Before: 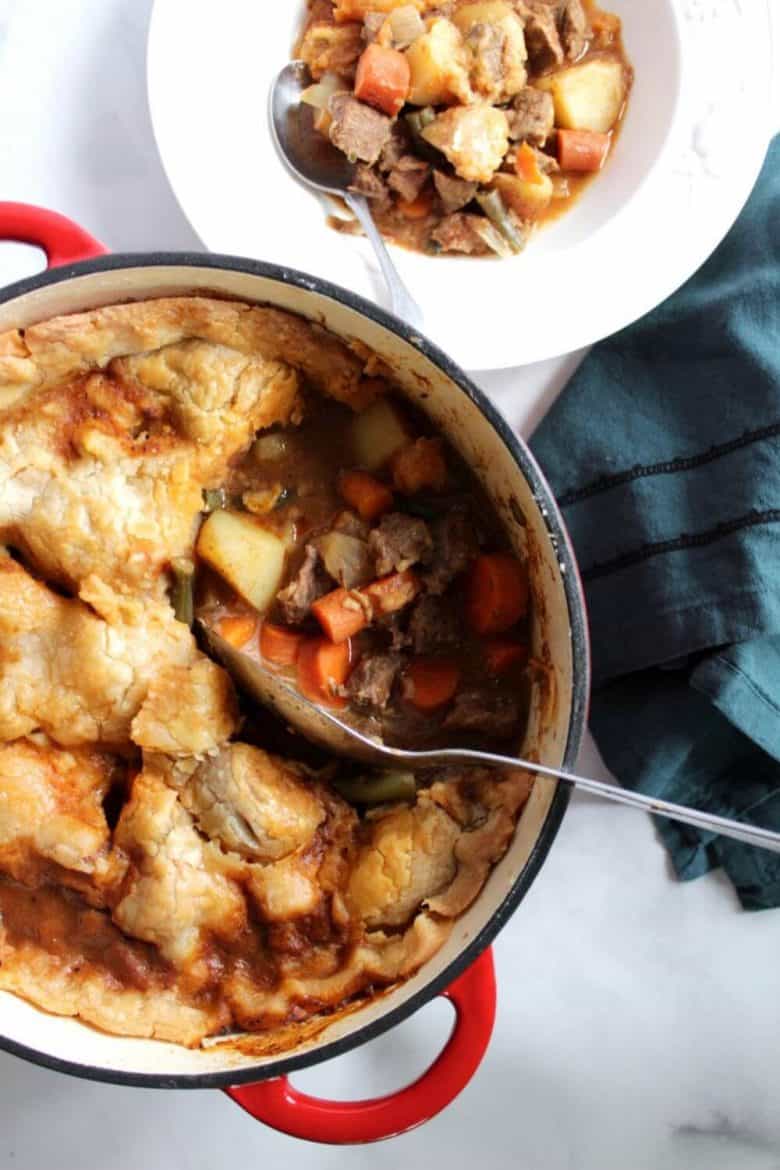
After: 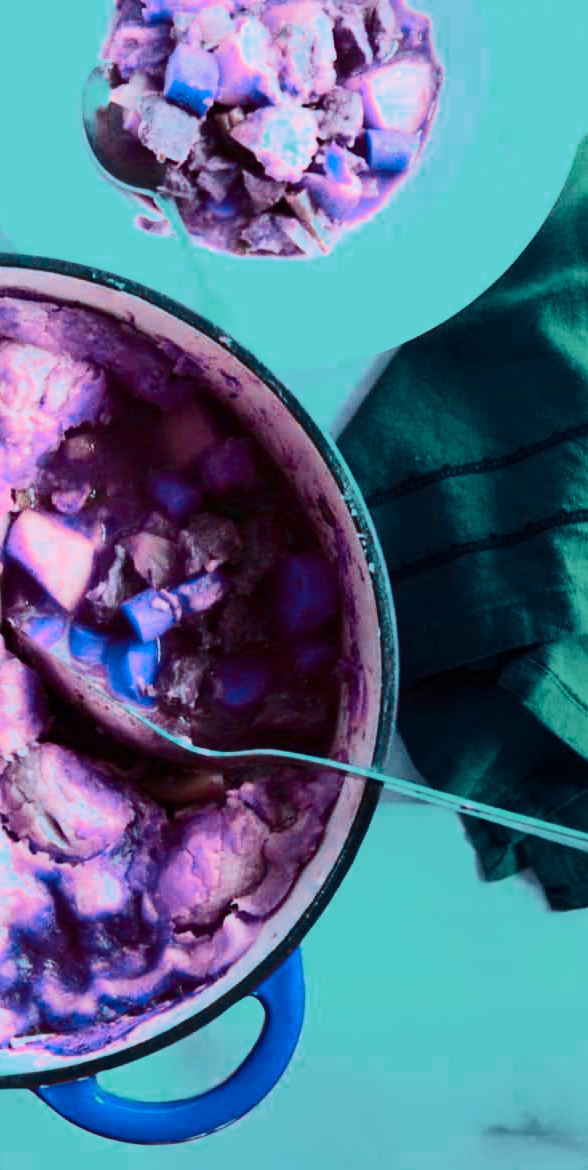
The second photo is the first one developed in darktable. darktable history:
contrast brightness saturation: contrast 0.39, brightness 0.1
crop and rotate: left 24.6%
color calibration: output R [1.107, -0.012, -0.003, 0], output B [0, 0, 1.308, 0], illuminant custom, x 0.389, y 0.387, temperature 3838.64 K
color zones: curves: ch0 [(0.826, 0.353)]; ch1 [(0.242, 0.647) (0.889, 0.342)]; ch2 [(0.246, 0.089) (0.969, 0.068)]
